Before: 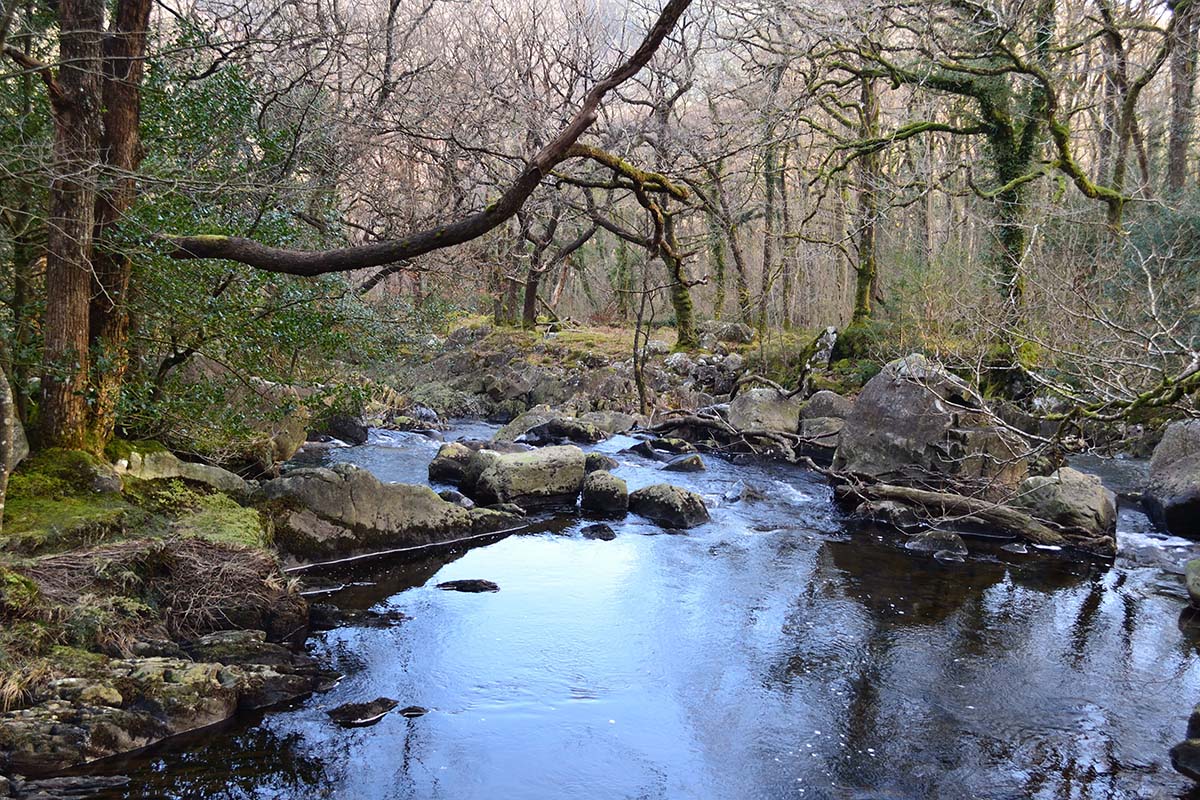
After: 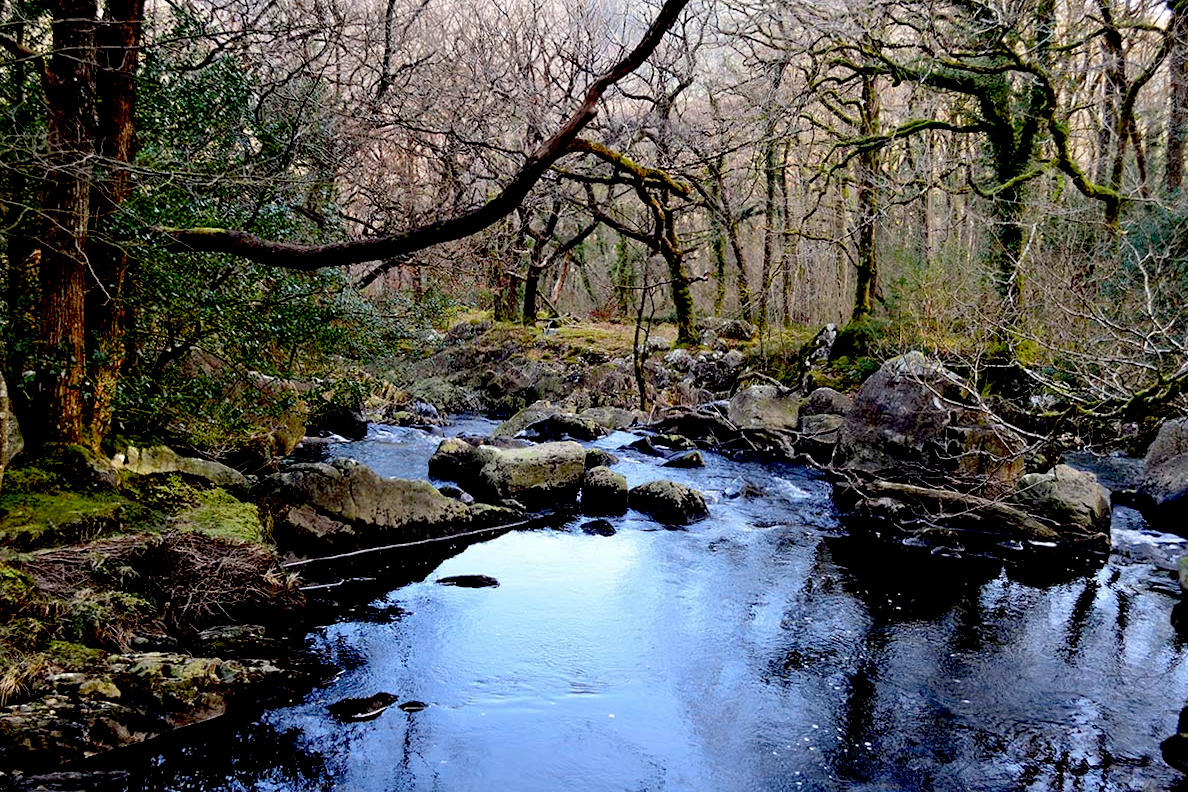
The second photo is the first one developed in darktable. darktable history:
exposure: black level correction 0.056, compensate highlight preservation false
rotate and perspective: rotation 0.174°, lens shift (vertical) 0.013, lens shift (horizontal) 0.019, shear 0.001, automatic cropping original format, crop left 0.007, crop right 0.991, crop top 0.016, crop bottom 0.997
